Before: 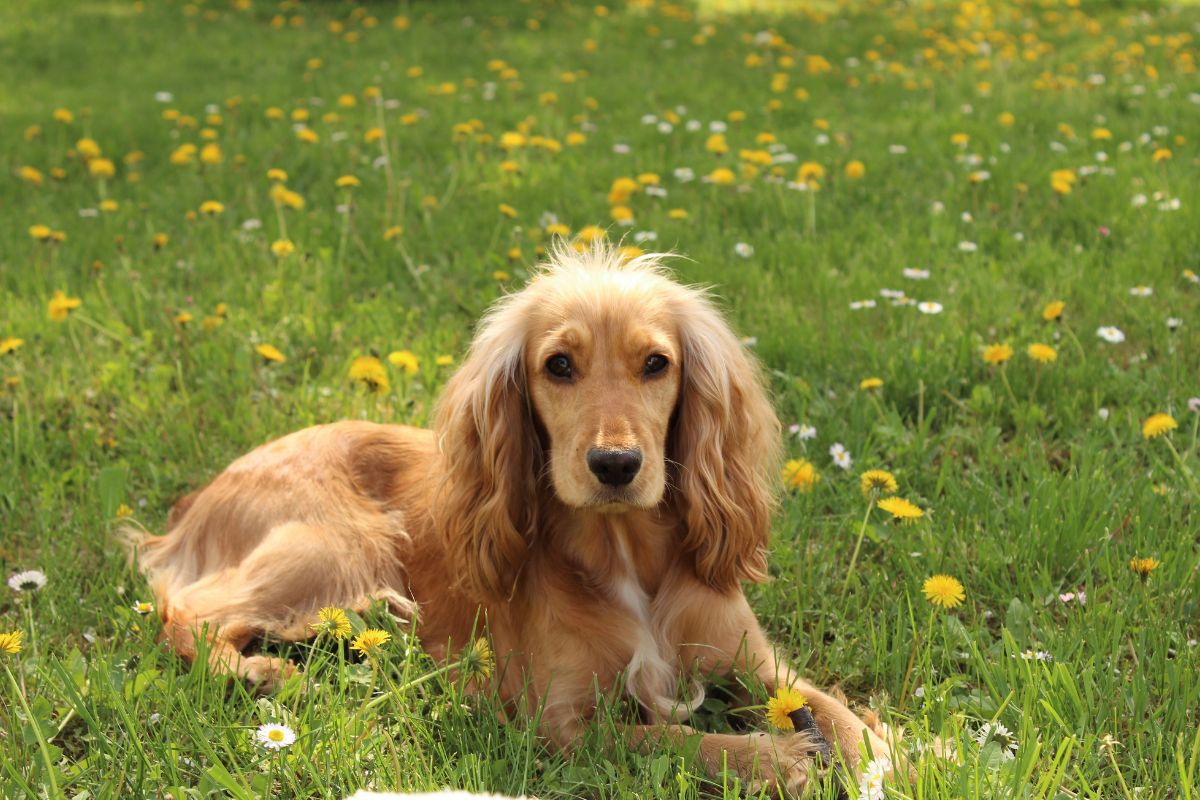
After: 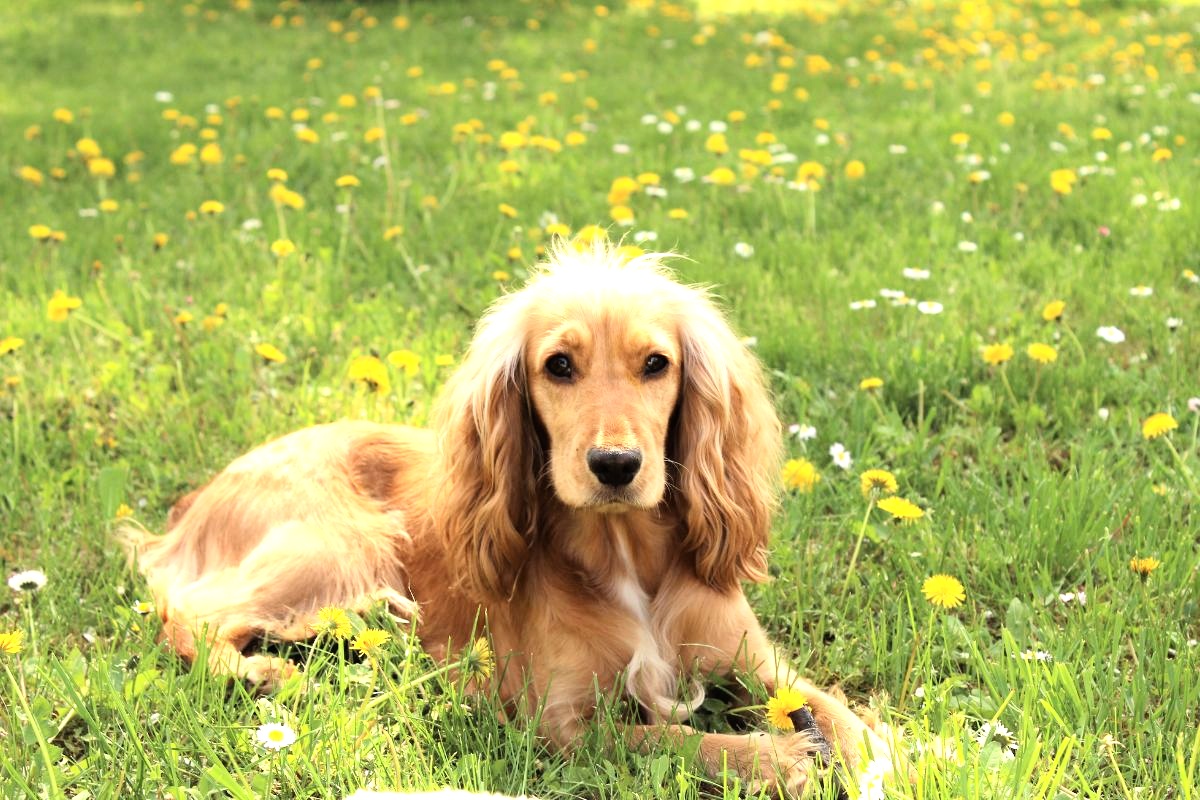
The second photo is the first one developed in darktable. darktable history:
contrast brightness saturation: contrast 0.146, brightness 0.05
color correction: highlights b* -0.015
tone equalizer: -8 EV -1.1 EV, -7 EV -0.986 EV, -6 EV -0.89 EV, -5 EV -0.597 EV, -3 EV 0.568 EV, -2 EV 0.848 EV, -1 EV 0.988 EV, +0 EV 1.05 EV
